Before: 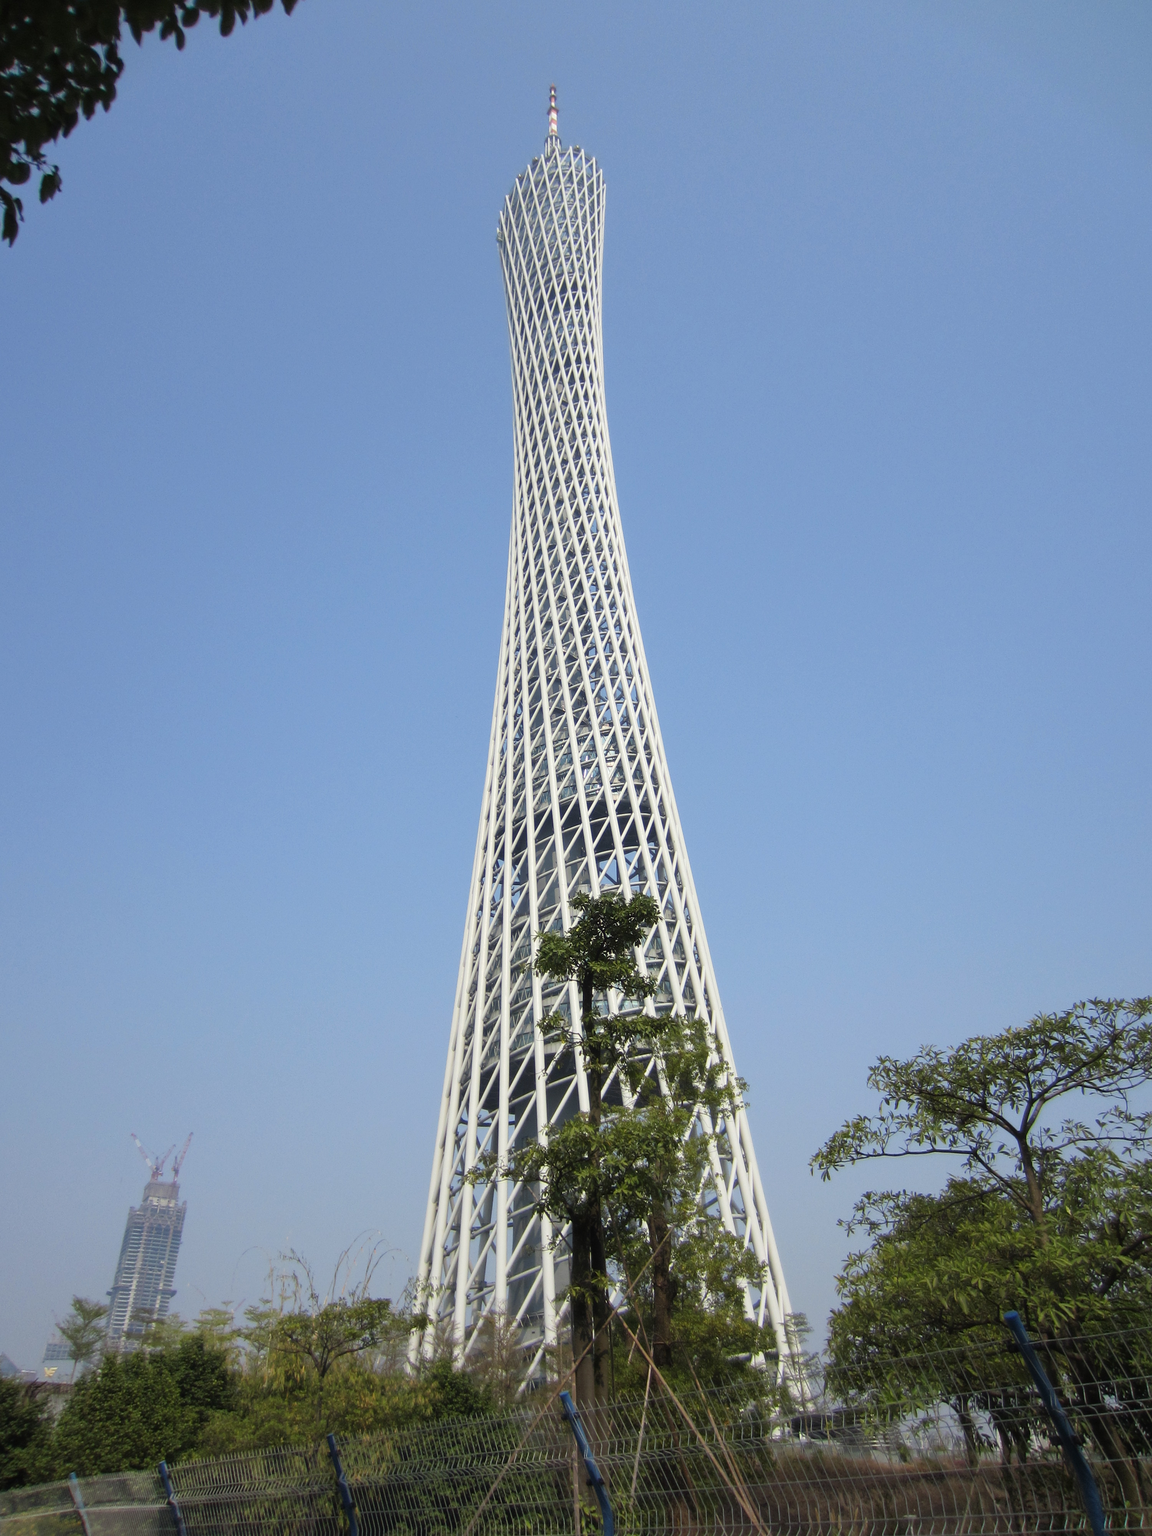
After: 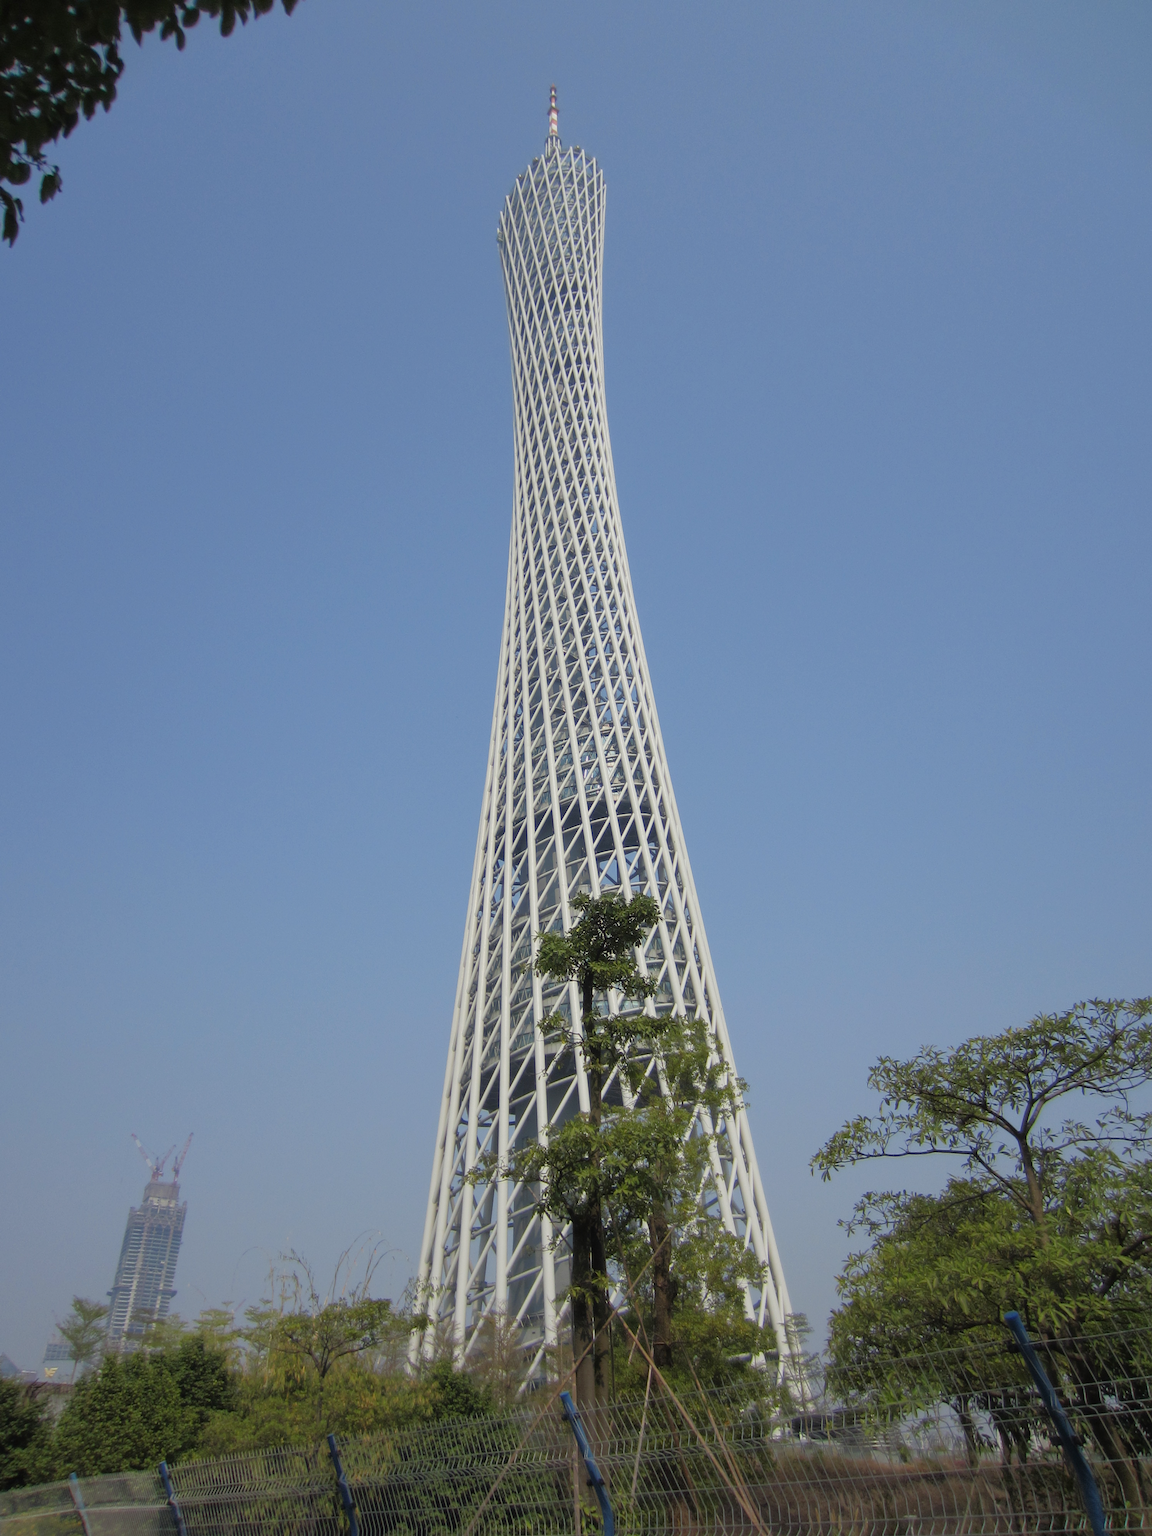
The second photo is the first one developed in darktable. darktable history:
tone equalizer: -8 EV 0.237 EV, -7 EV 0.381 EV, -6 EV 0.422 EV, -5 EV 0.273 EV, -3 EV -0.274 EV, -2 EV -0.404 EV, -1 EV -0.402 EV, +0 EV -0.237 EV, edges refinement/feathering 500, mask exposure compensation -1.57 EV, preserve details no
